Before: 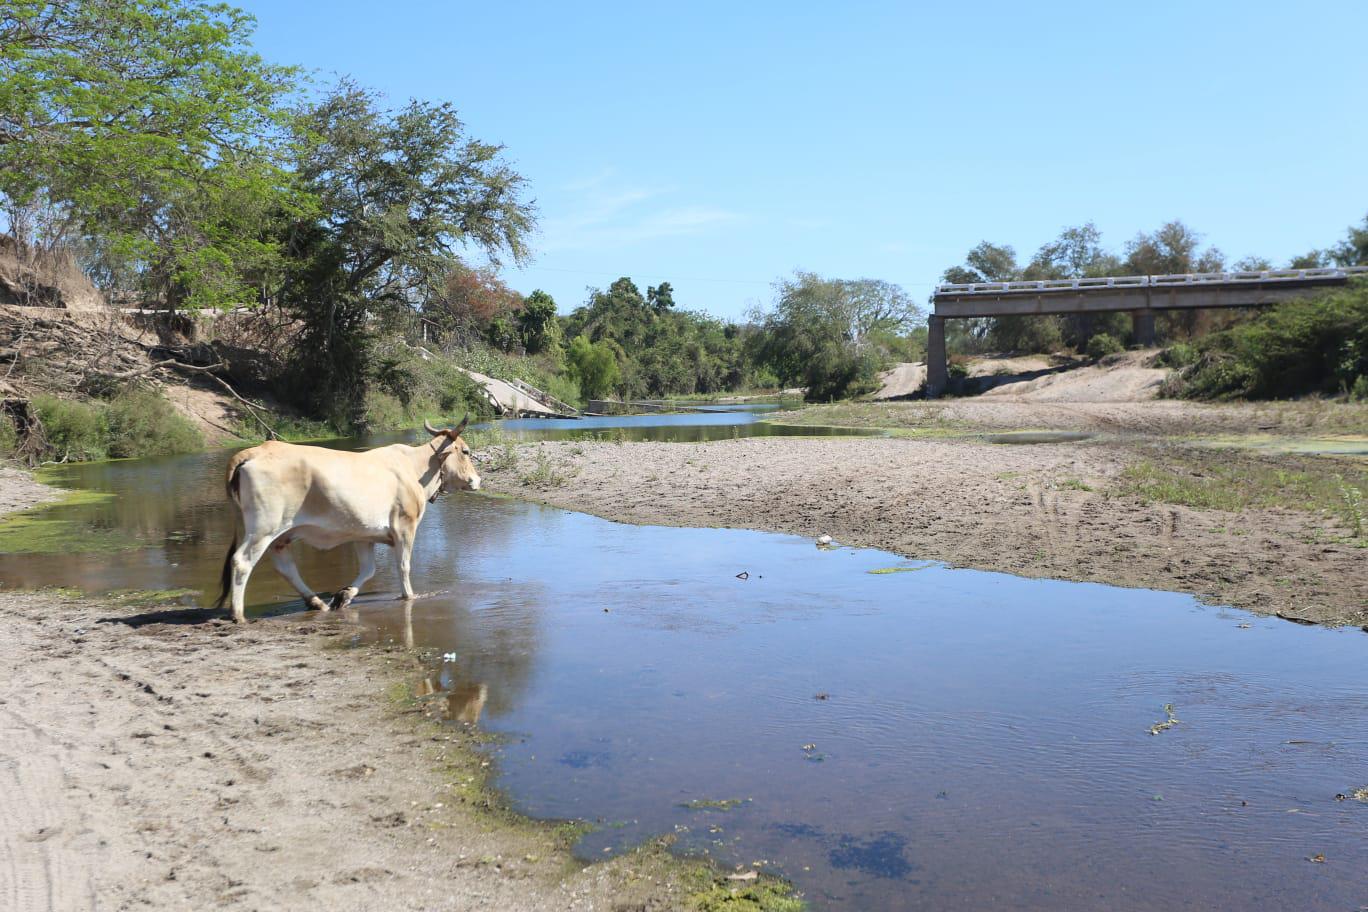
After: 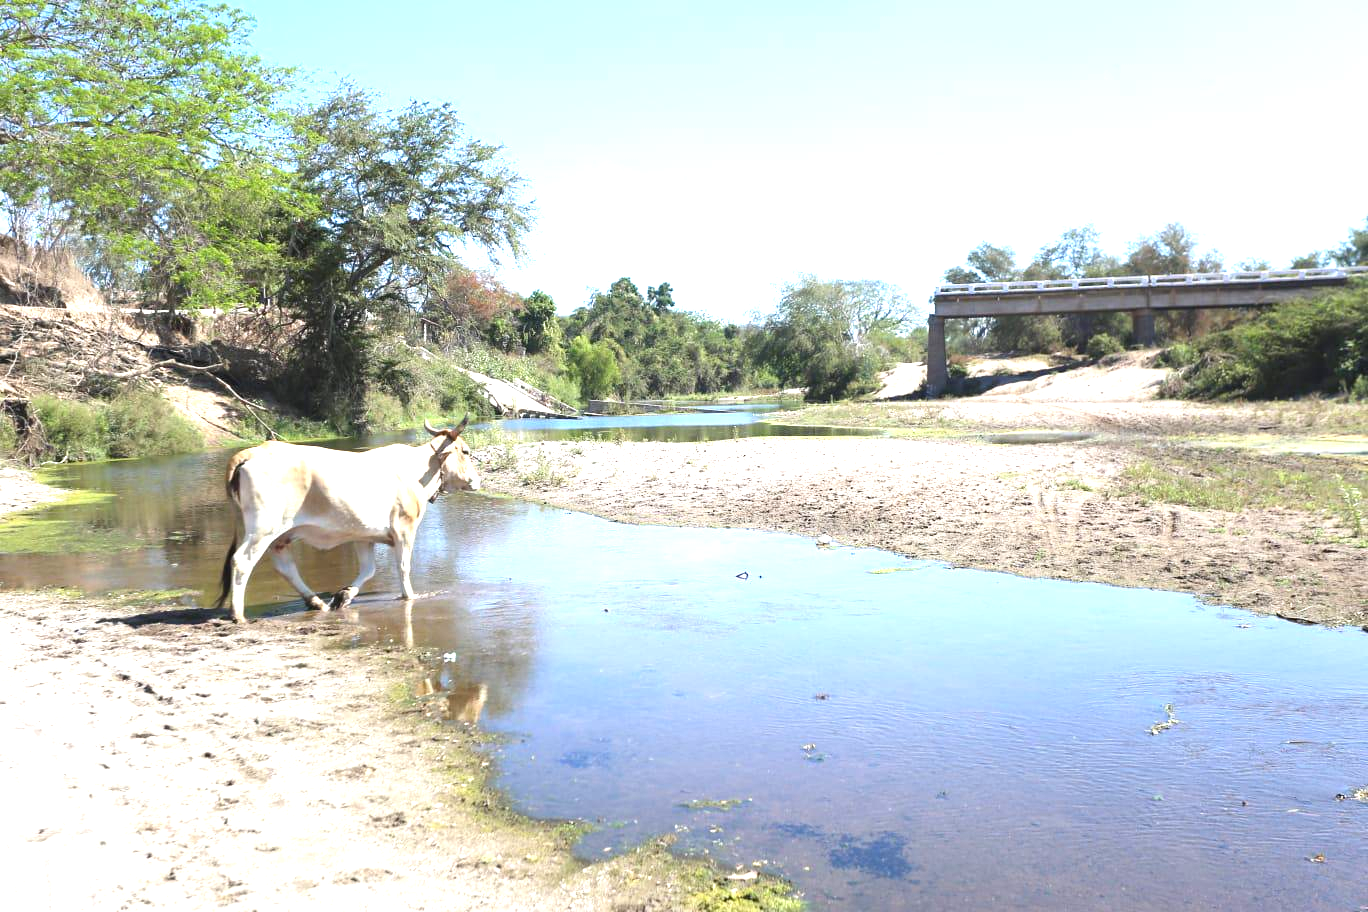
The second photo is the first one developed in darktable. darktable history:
exposure: exposure 1.22 EV, compensate exposure bias true, compensate highlight preservation false
